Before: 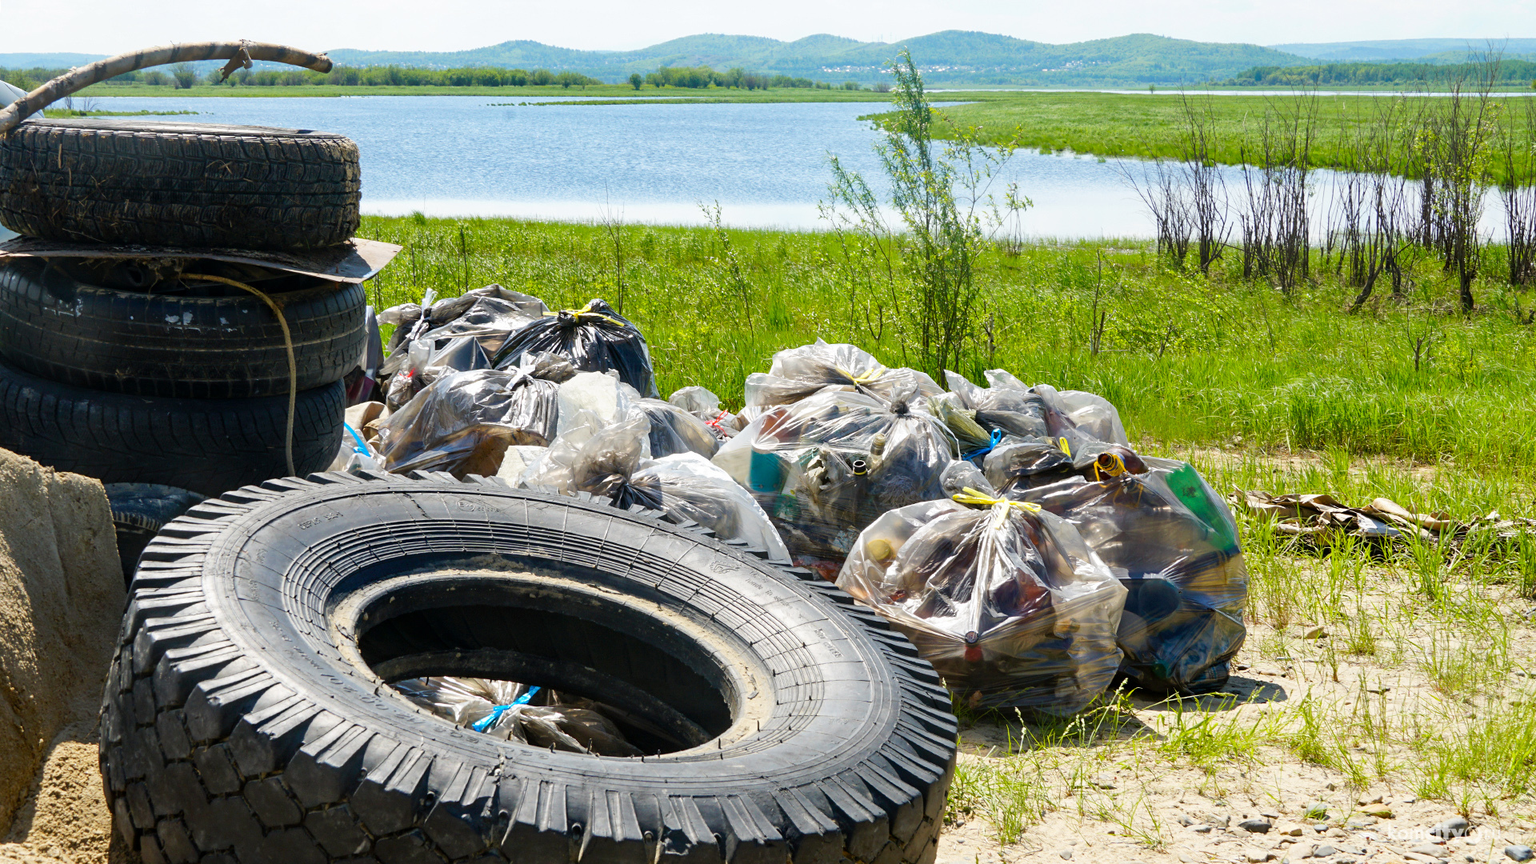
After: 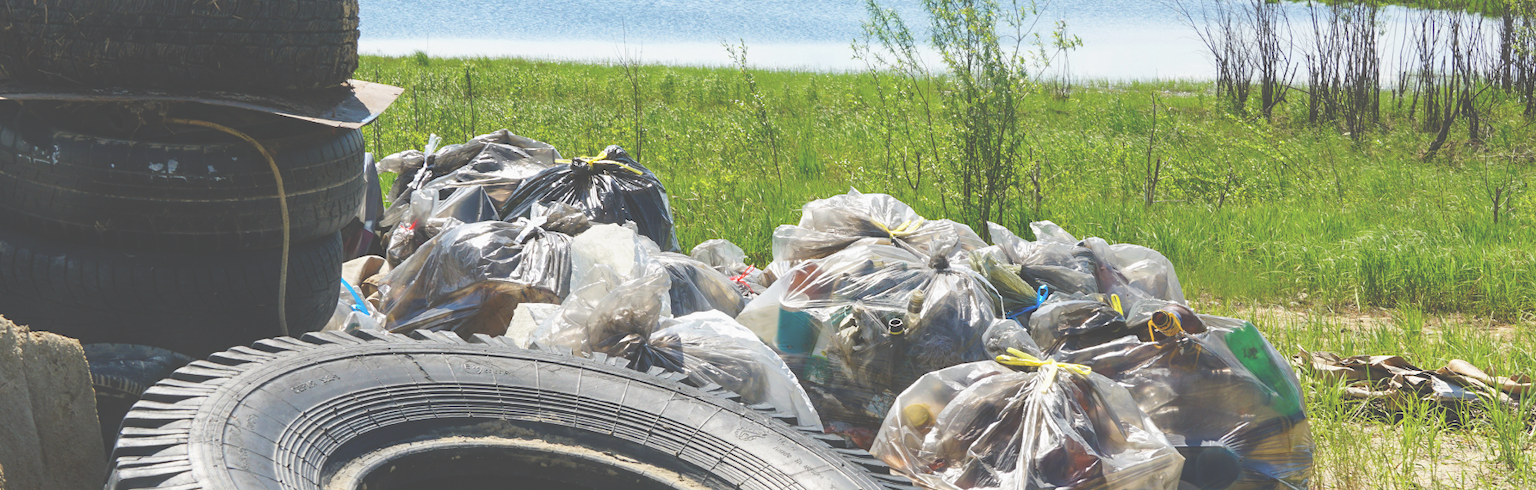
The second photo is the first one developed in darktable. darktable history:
exposure: black level correction -0.064, exposure -0.05 EV, compensate highlight preservation false
crop: left 1.812%, top 18.997%, right 5.233%, bottom 28.191%
